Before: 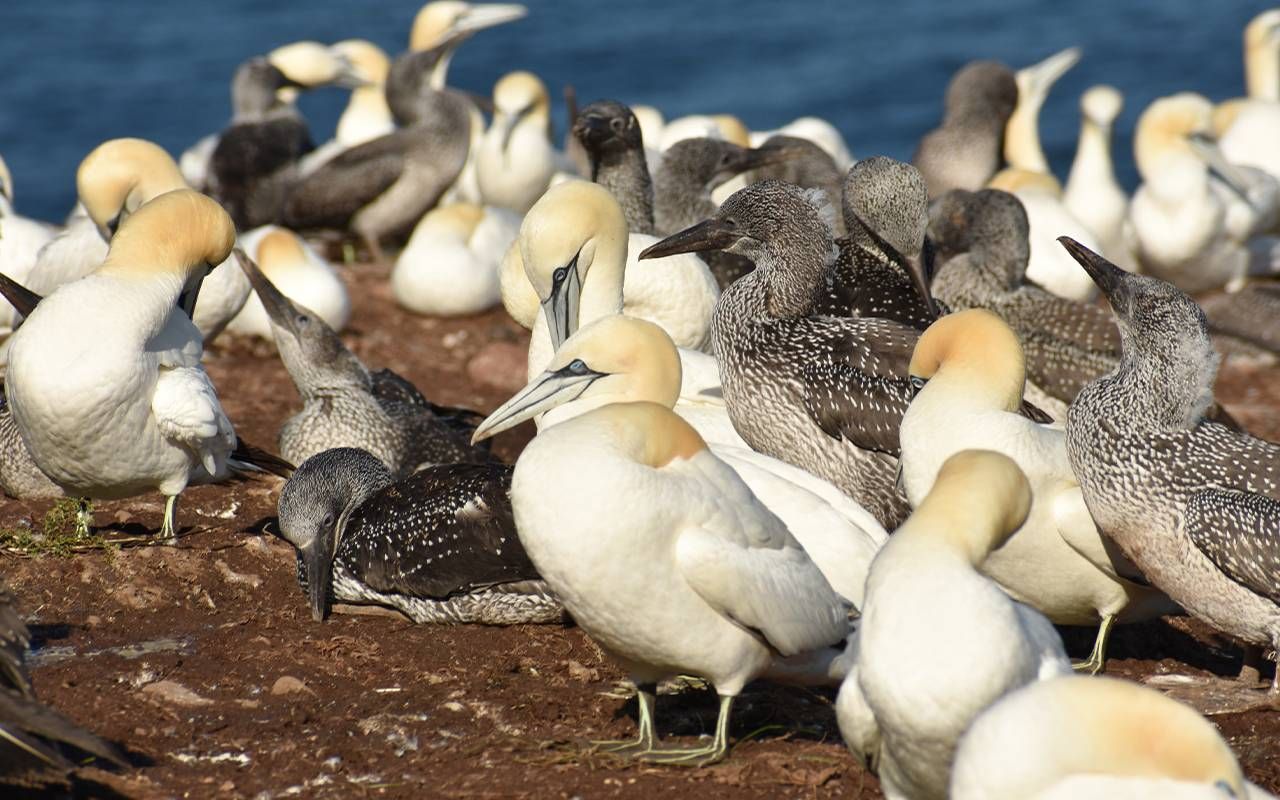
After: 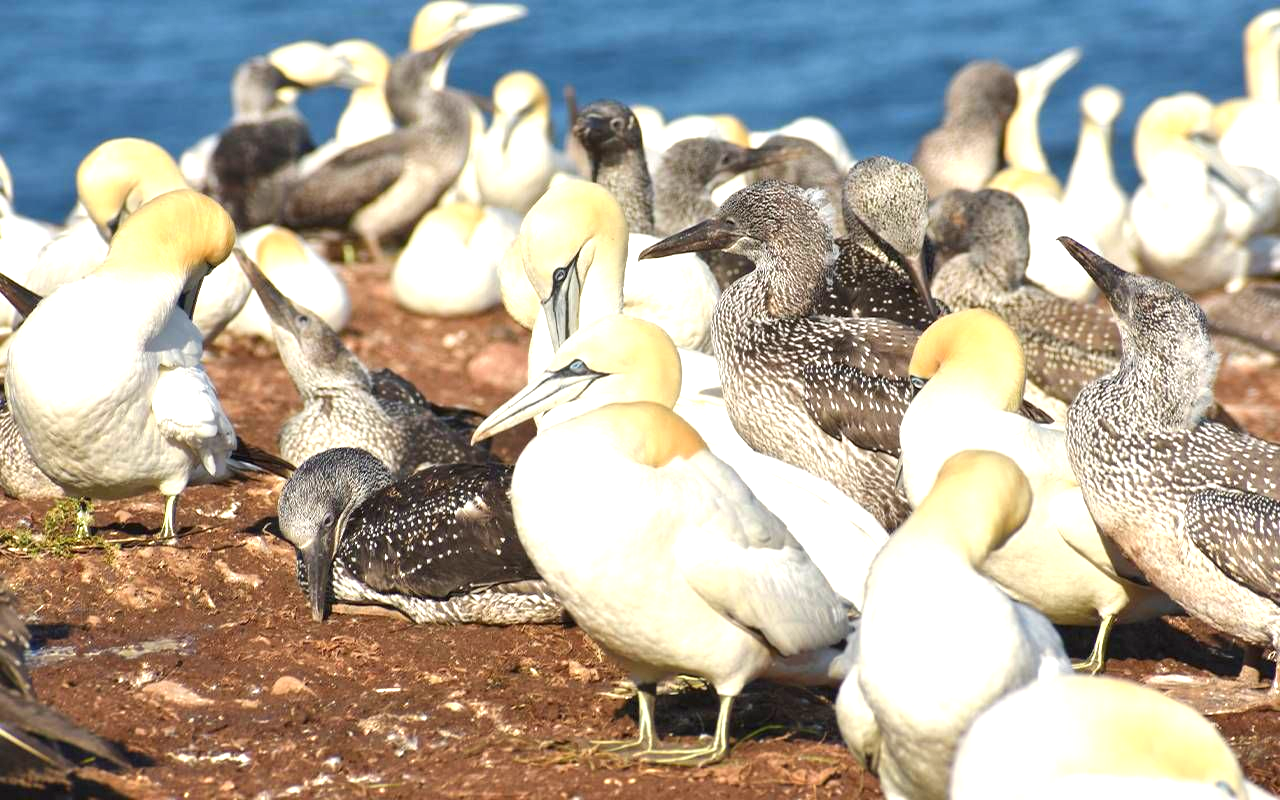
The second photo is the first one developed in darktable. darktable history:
shadows and highlights: radius 121.13, shadows 21.4, white point adjustment -9.72, highlights -14.39, soften with gaussian
exposure: black level correction 0, exposure 1.741 EV, compensate exposure bias true, compensate highlight preservation false
tone equalizer: -8 EV -0.002 EV, -7 EV 0.005 EV, -6 EV -0.009 EV, -5 EV 0.011 EV, -4 EV -0.012 EV, -3 EV 0.007 EV, -2 EV -0.062 EV, -1 EV -0.293 EV, +0 EV -0.582 EV, smoothing diameter 2%, edges refinement/feathering 20, mask exposure compensation -1.57 EV, filter diffusion 5
